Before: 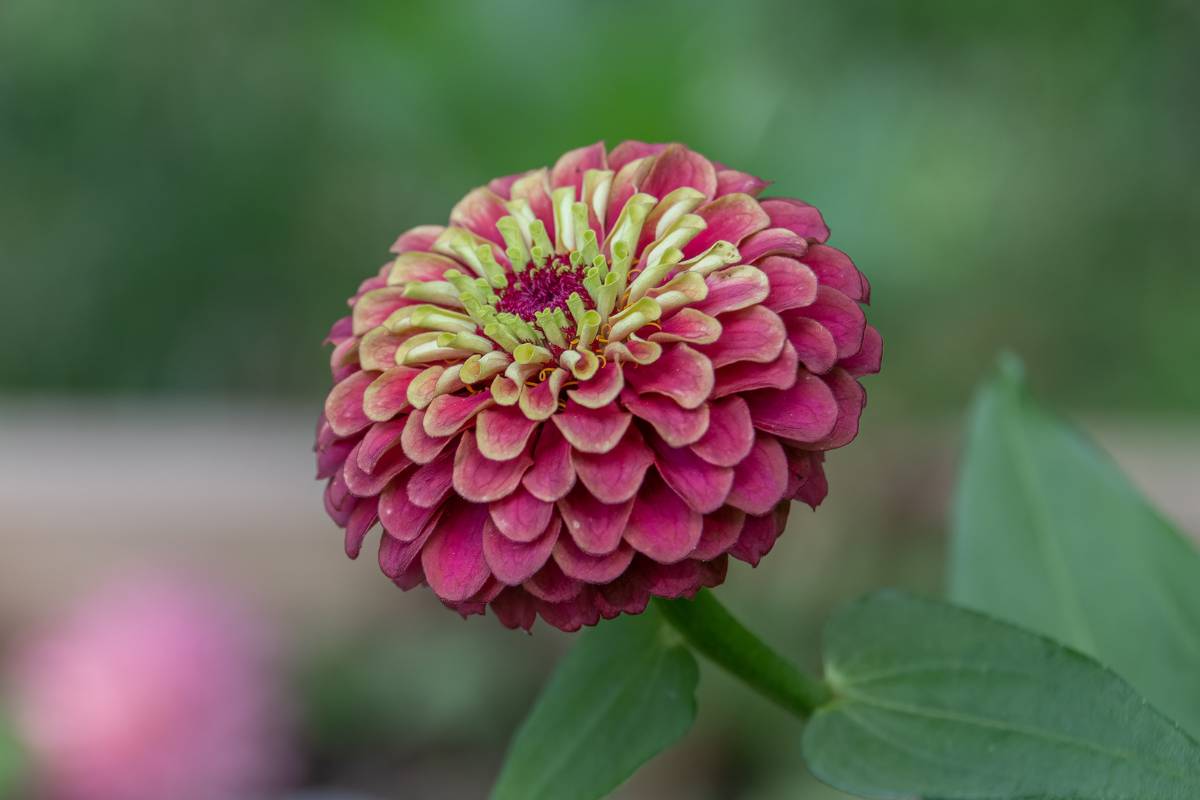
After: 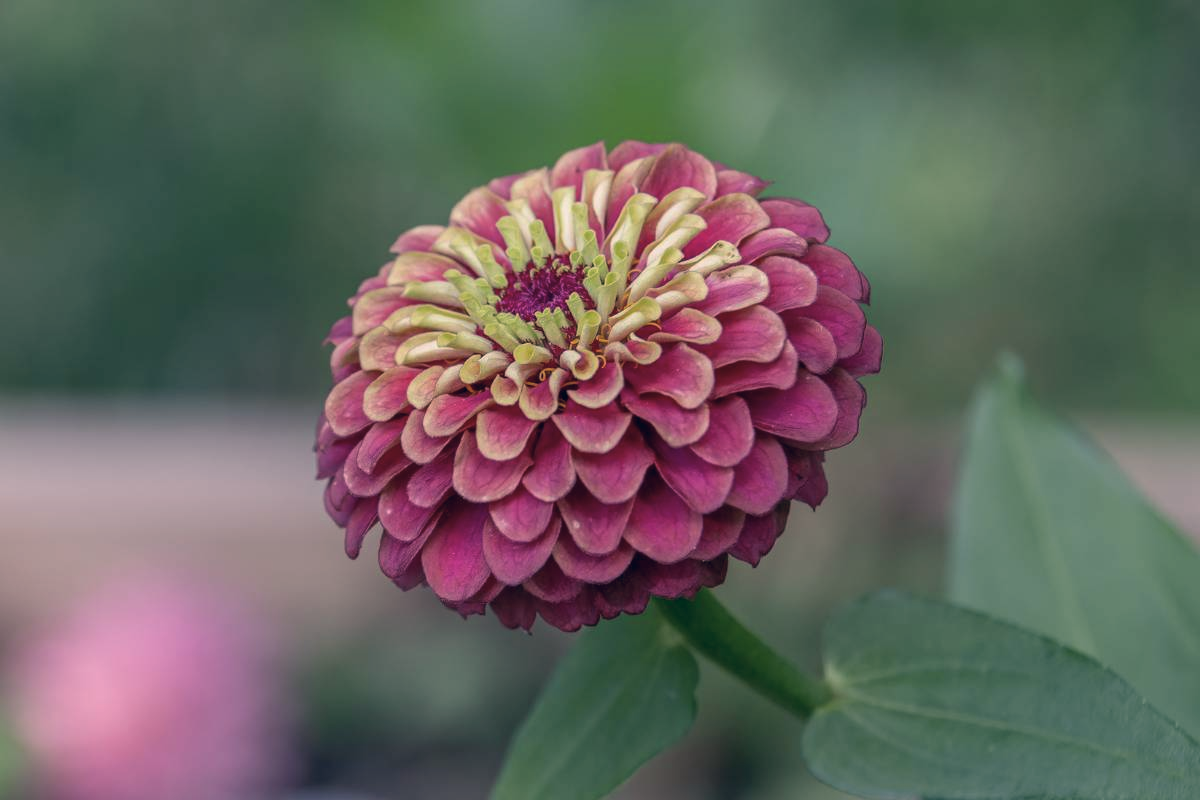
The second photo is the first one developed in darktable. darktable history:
color correction: highlights a* 13.76, highlights b* 5.98, shadows a* -5.16, shadows b* -15.15, saturation 0.832
